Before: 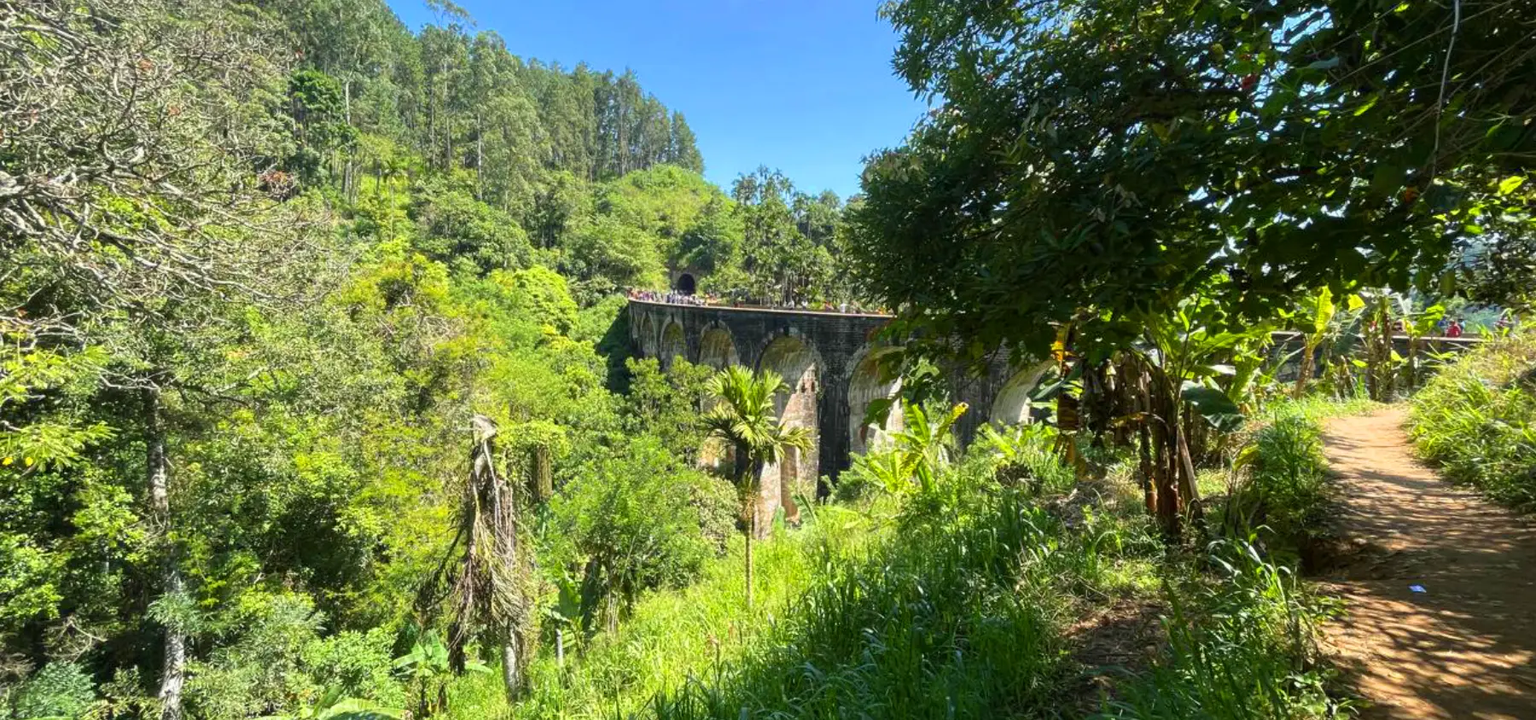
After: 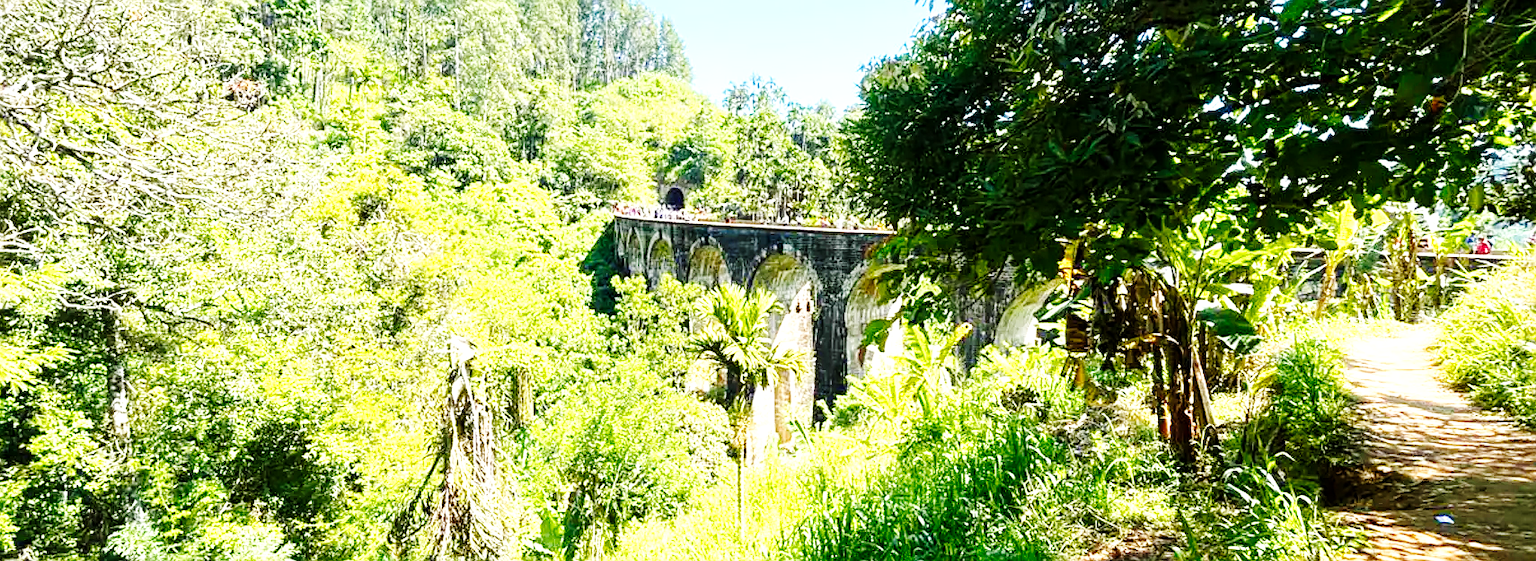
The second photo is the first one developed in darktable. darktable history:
exposure: black level correction 0, exposure 0.6 EV, compensate exposure bias true, compensate highlight preservation false
local contrast: highlights 100%, shadows 100%, detail 120%, midtone range 0.2
base curve: curves: ch0 [(0, 0) (0, 0) (0.002, 0.001) (0.008, 0.003) (0.019, 0.011) (0.037, 0.037) (0.064, 0.11) (0.102, 0.232) (0.152, 0.379) (0.216, 0.524) (0.296, 0.665) (0.394, 0.789) (0.512, 0.881) (0.651, 0.945) (0.813, 0.986) (1, 1)], preserve colors none
crop and rotate: left 2.991%, top 13.302%, right 1.981%, bottom 12.636%
sharpen: on, module defaults
color zones: mix -62.47%
